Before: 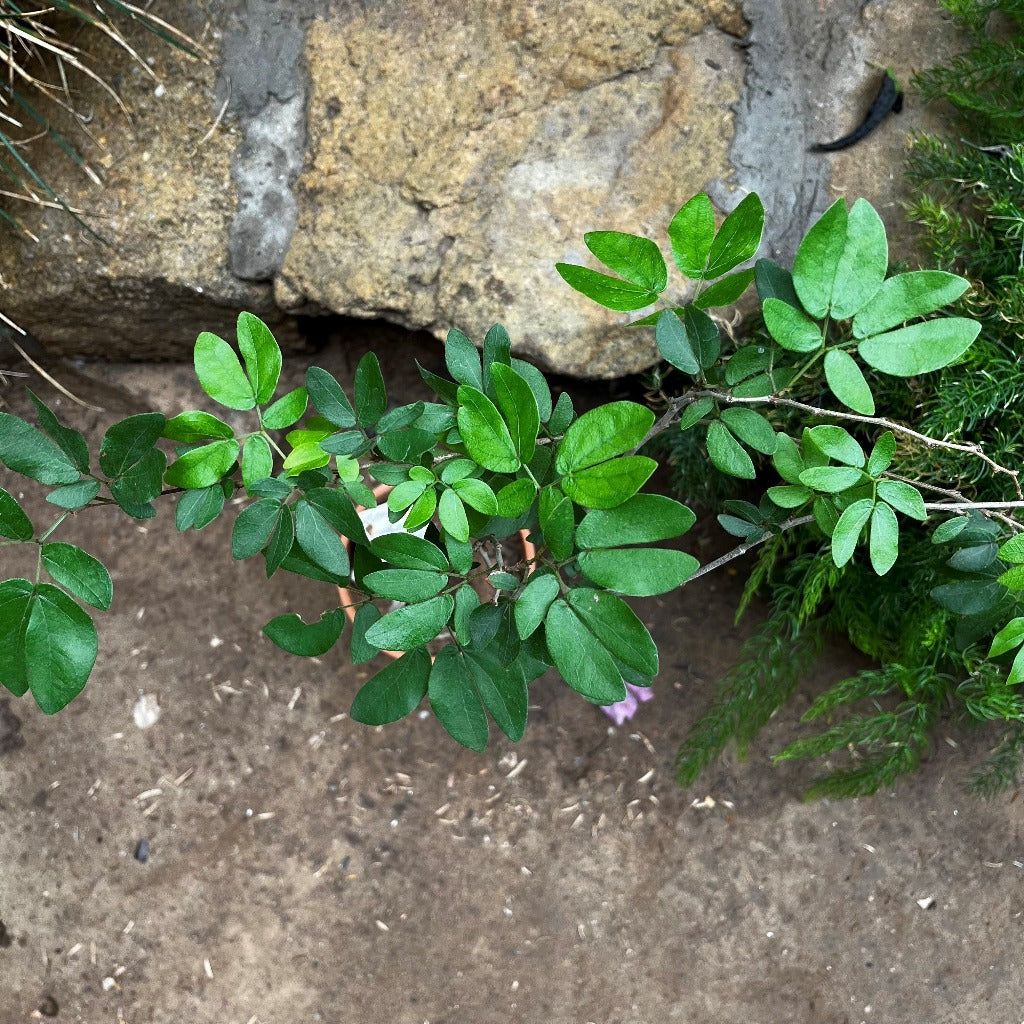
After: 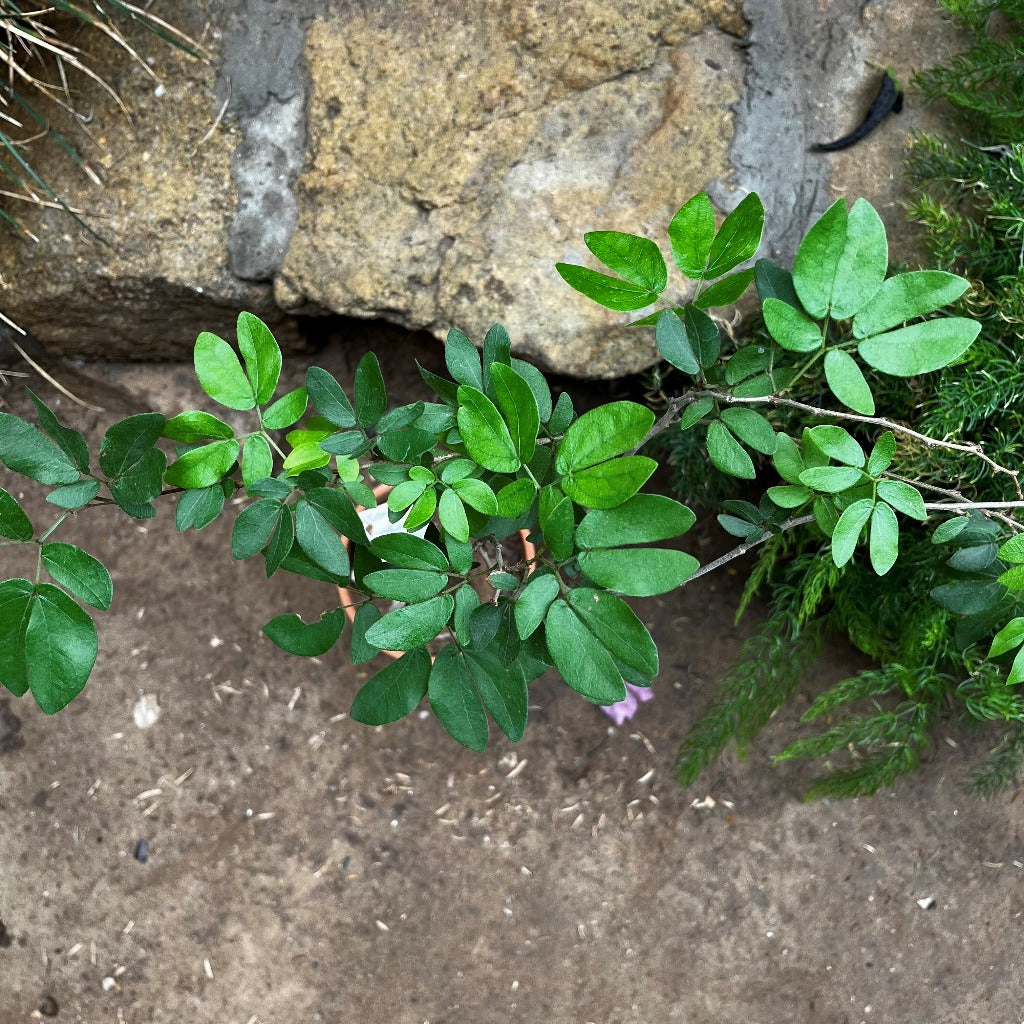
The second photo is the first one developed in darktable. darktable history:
rotate and perspective: automatic cropping off
shadows and highlights: low approximation 0.01, soften with gaussian
